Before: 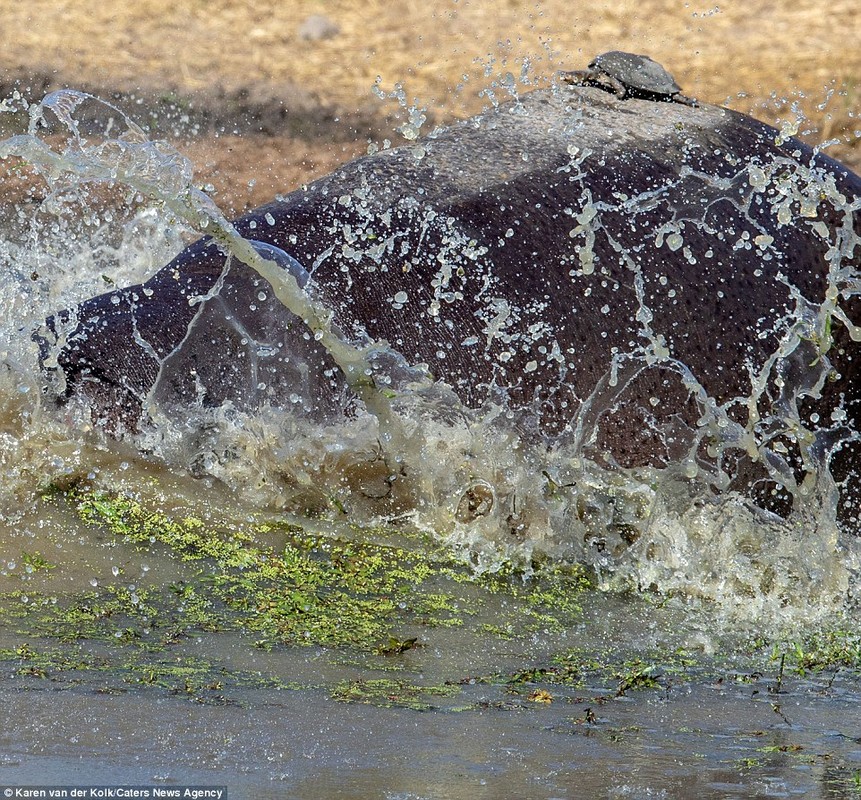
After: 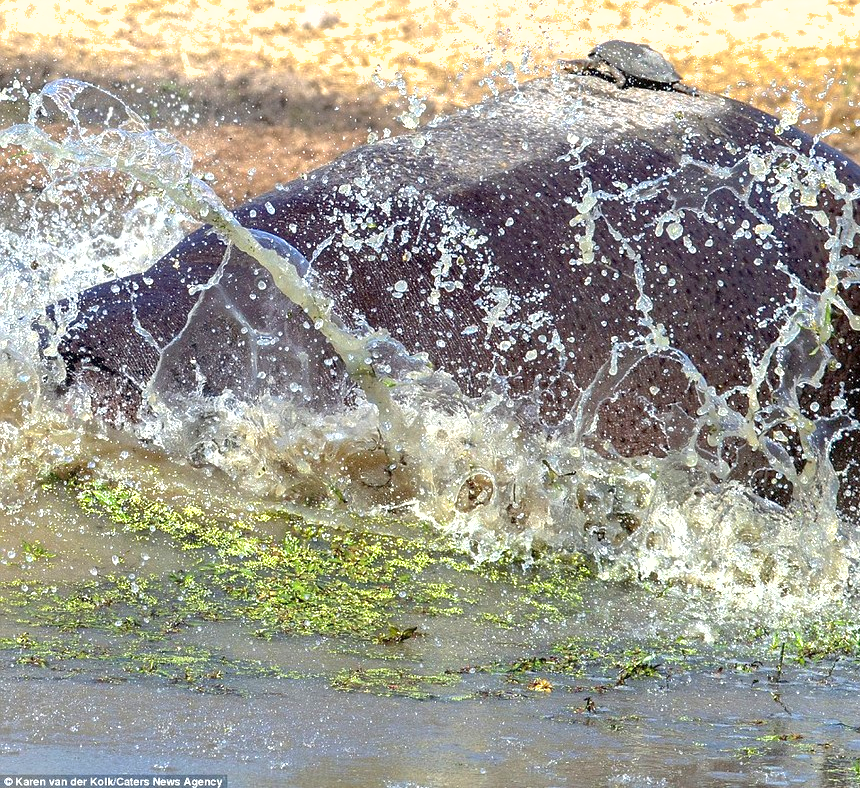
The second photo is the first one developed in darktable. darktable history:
exposure: exposure 1.001 EV, compensate exposure bias true, compensate highlight preservation false
shadows and highlights: on, module defaults
crop: top 1.482%, right 0.012%
